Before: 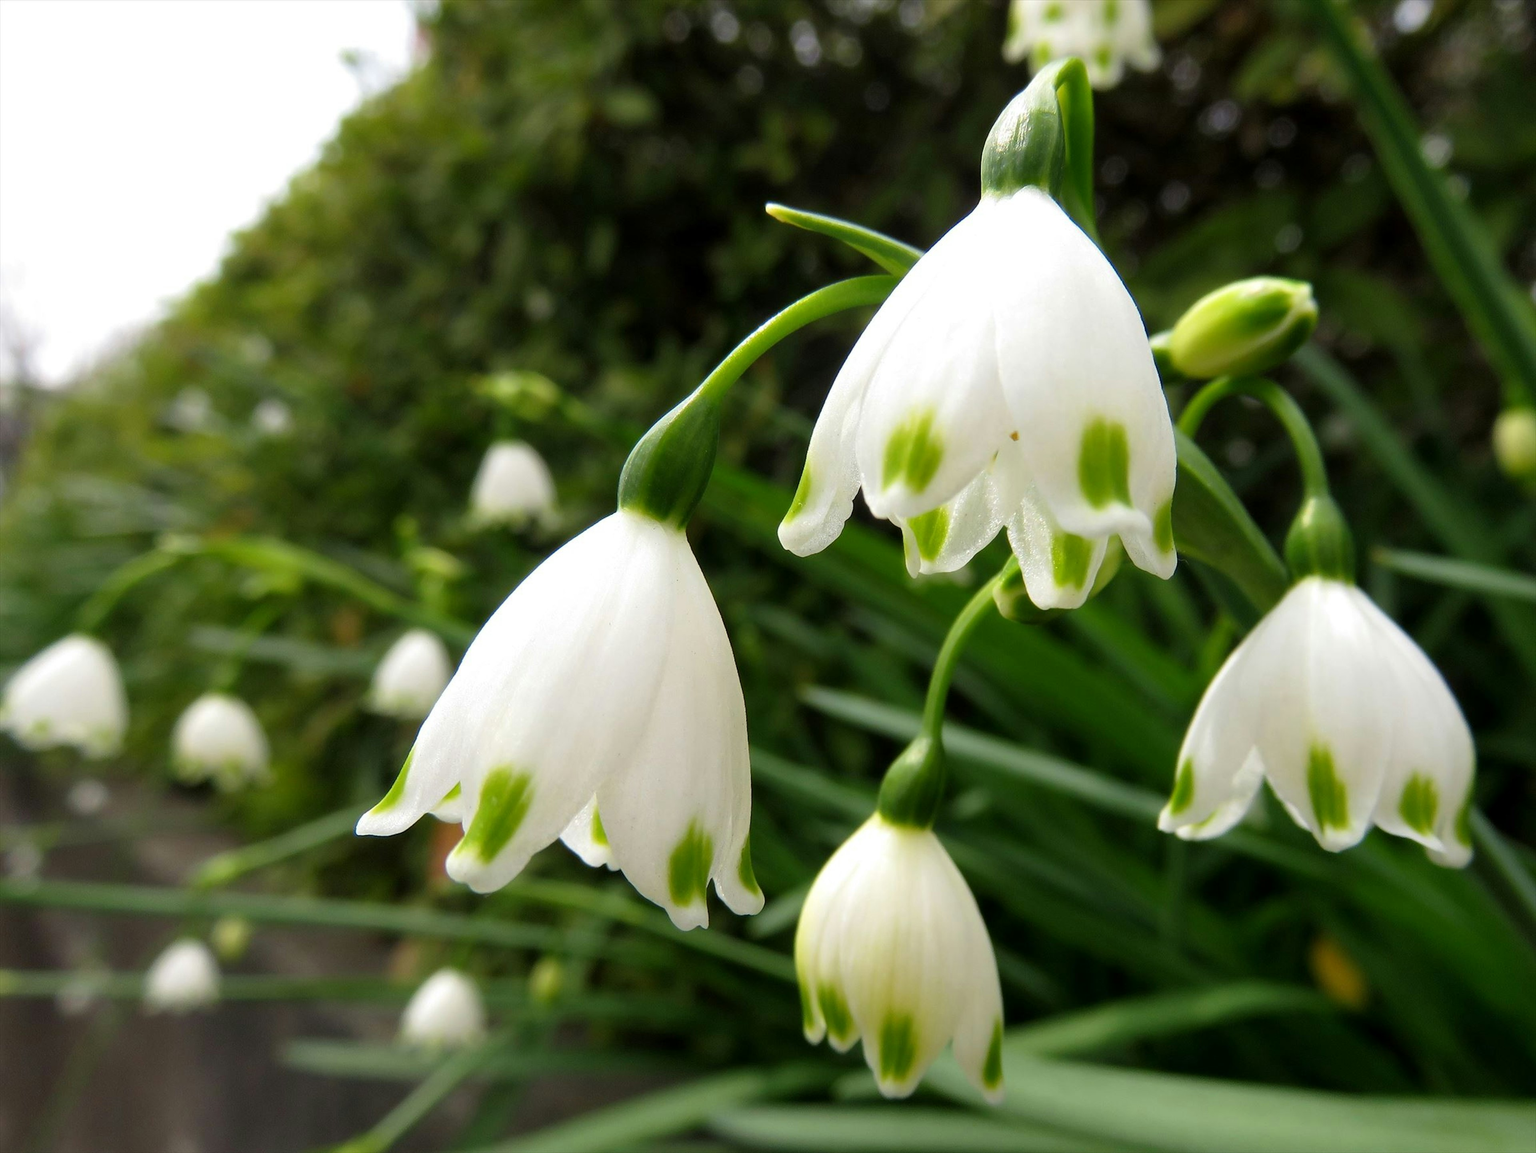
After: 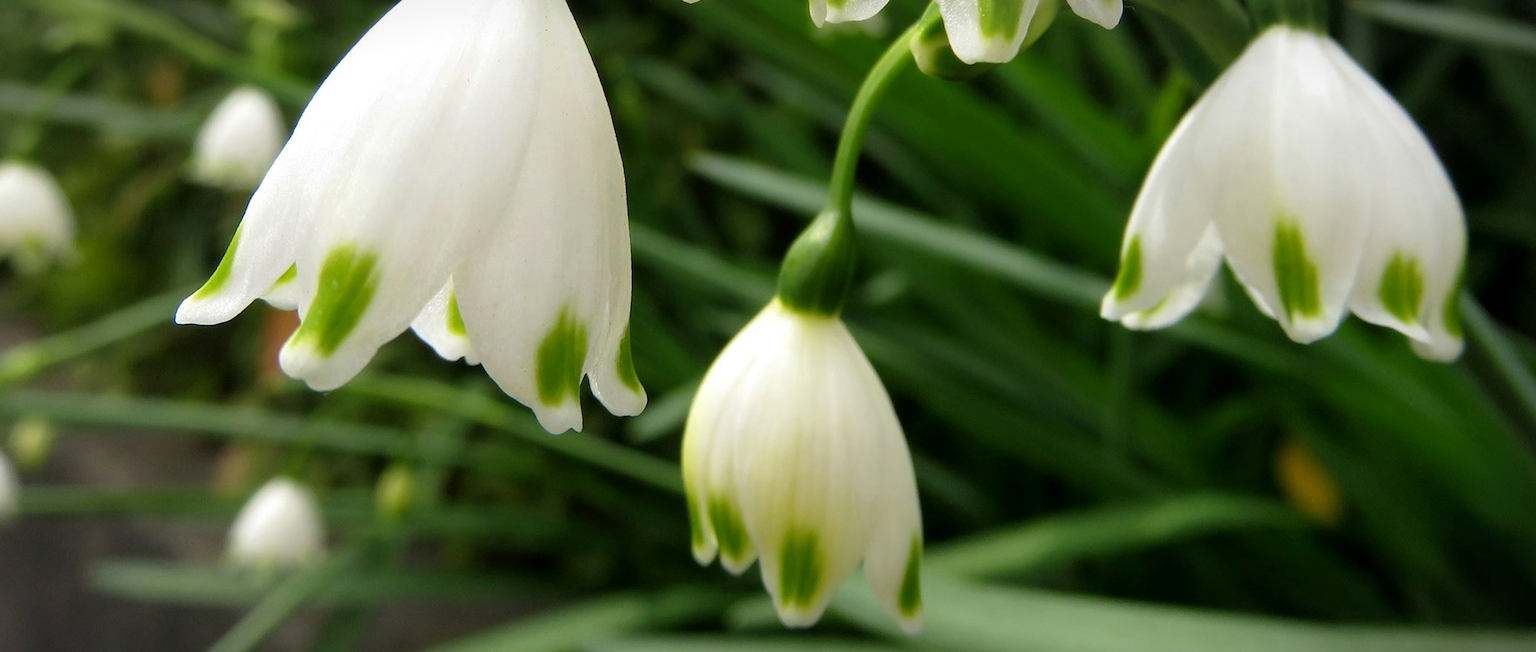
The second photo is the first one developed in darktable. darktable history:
vignetting: fall-off start 99.88%, fall-off radius 65.1%, center (-0.077, 0.071), automatic ratio true
crop and rotate: left 13.292%, top 48.114%, bottom 2.759%
